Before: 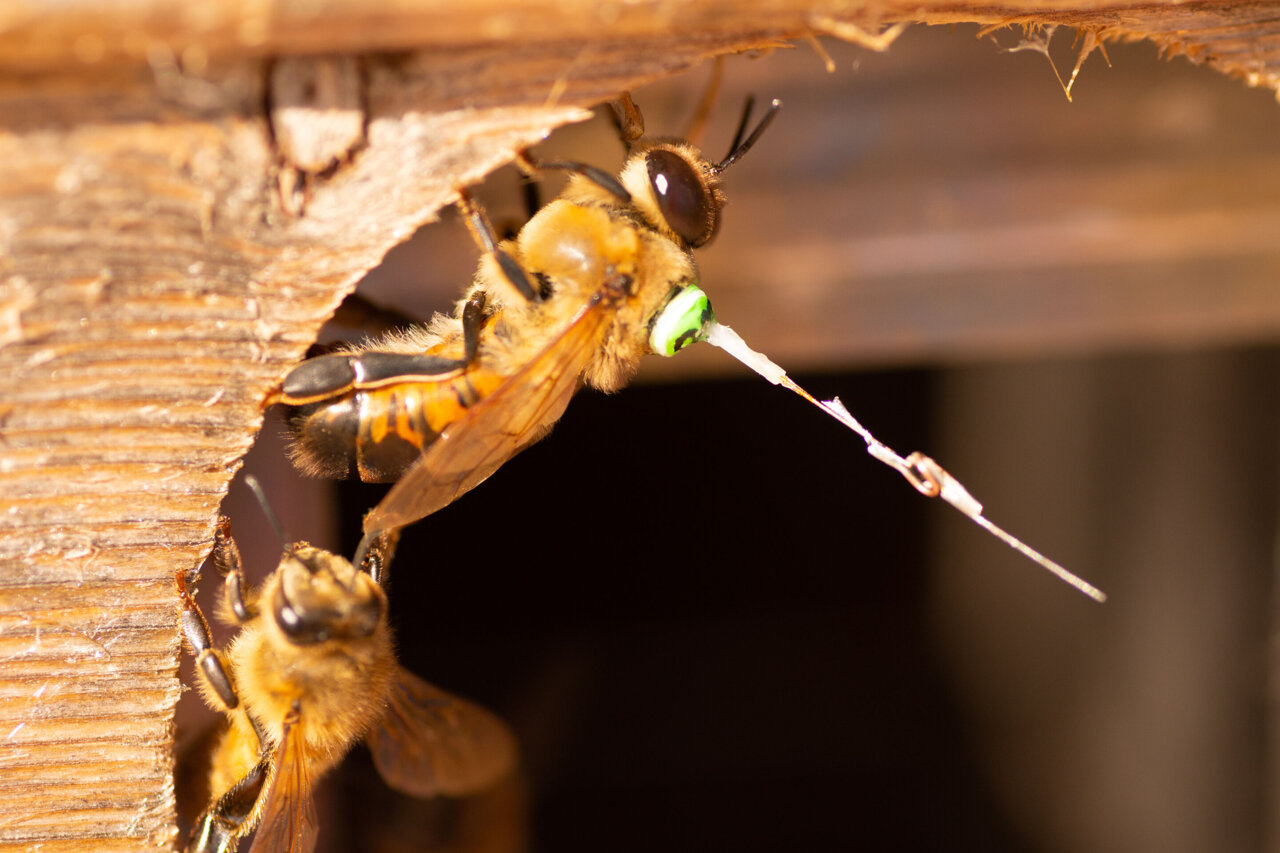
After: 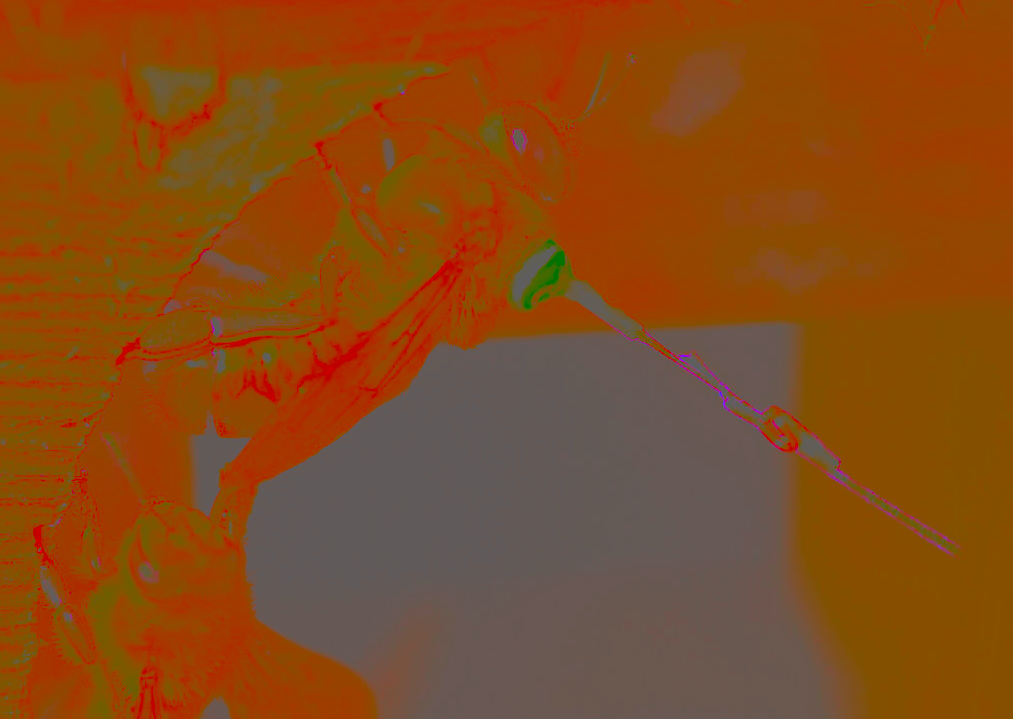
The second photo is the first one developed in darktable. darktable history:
contrast brightness saturation: contrast -0.99, brightness -0.17, saturation 0.75
color balance rgb: perceptual saturation grading › global saturation 20%, perceptual saturation grading › highlights -25%, perceptual saturation grading › shadows 50%
color contrast: green-magenta contrast 0.85, blue-yellow contrast 1.25, unbound 0
crop: left 11.225%, top 5.381%, right 9.565%, bottom 10.314%
